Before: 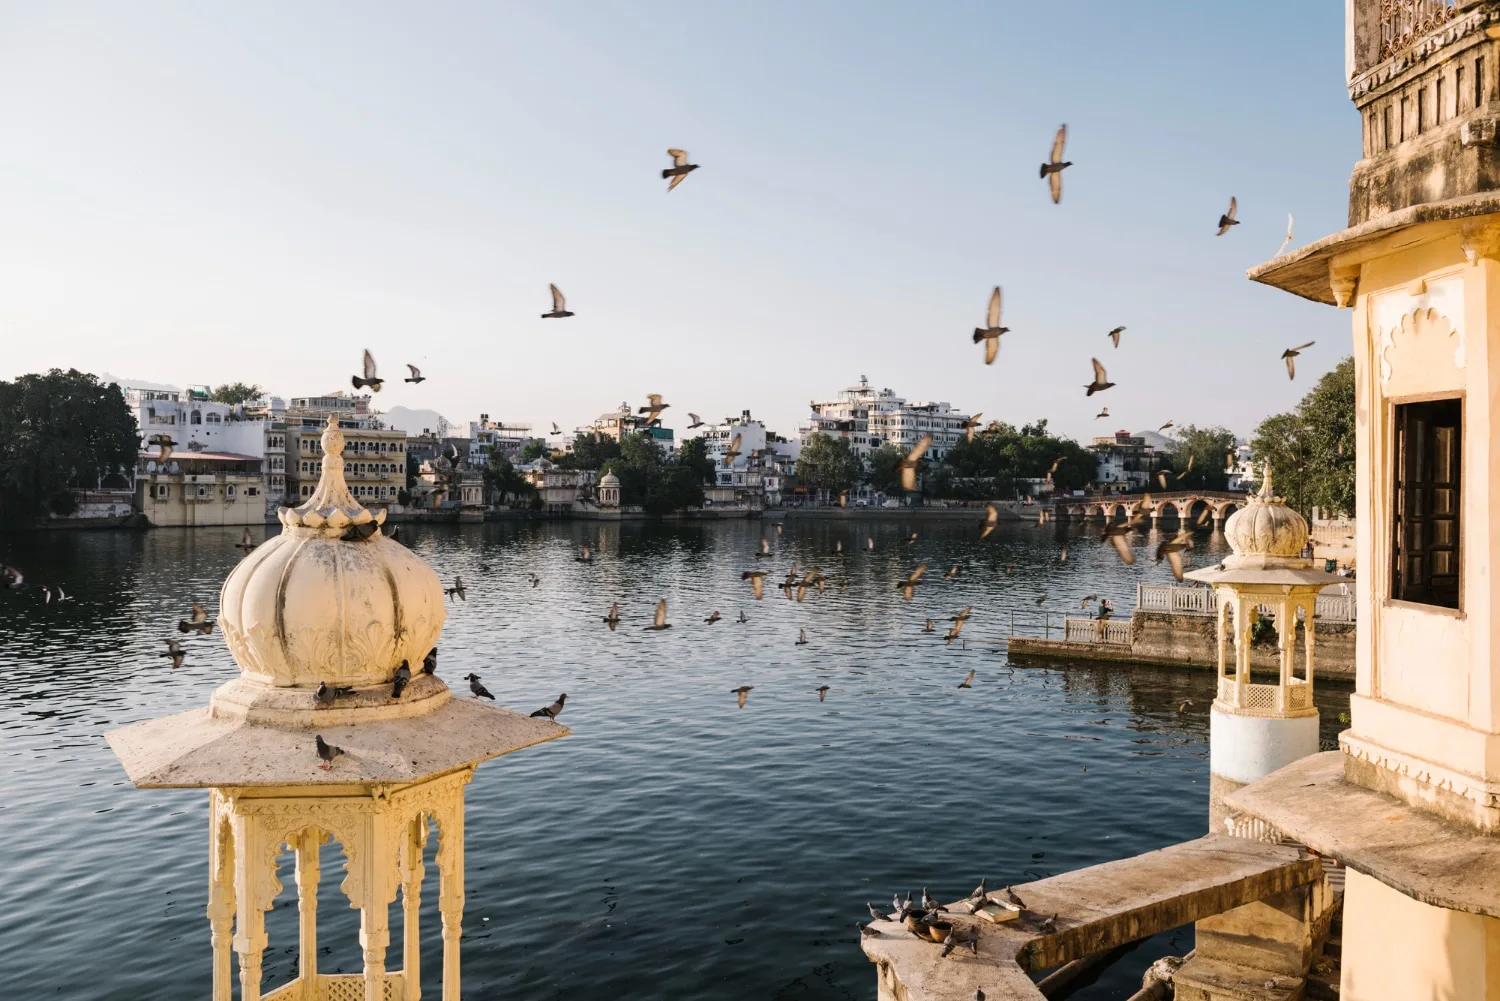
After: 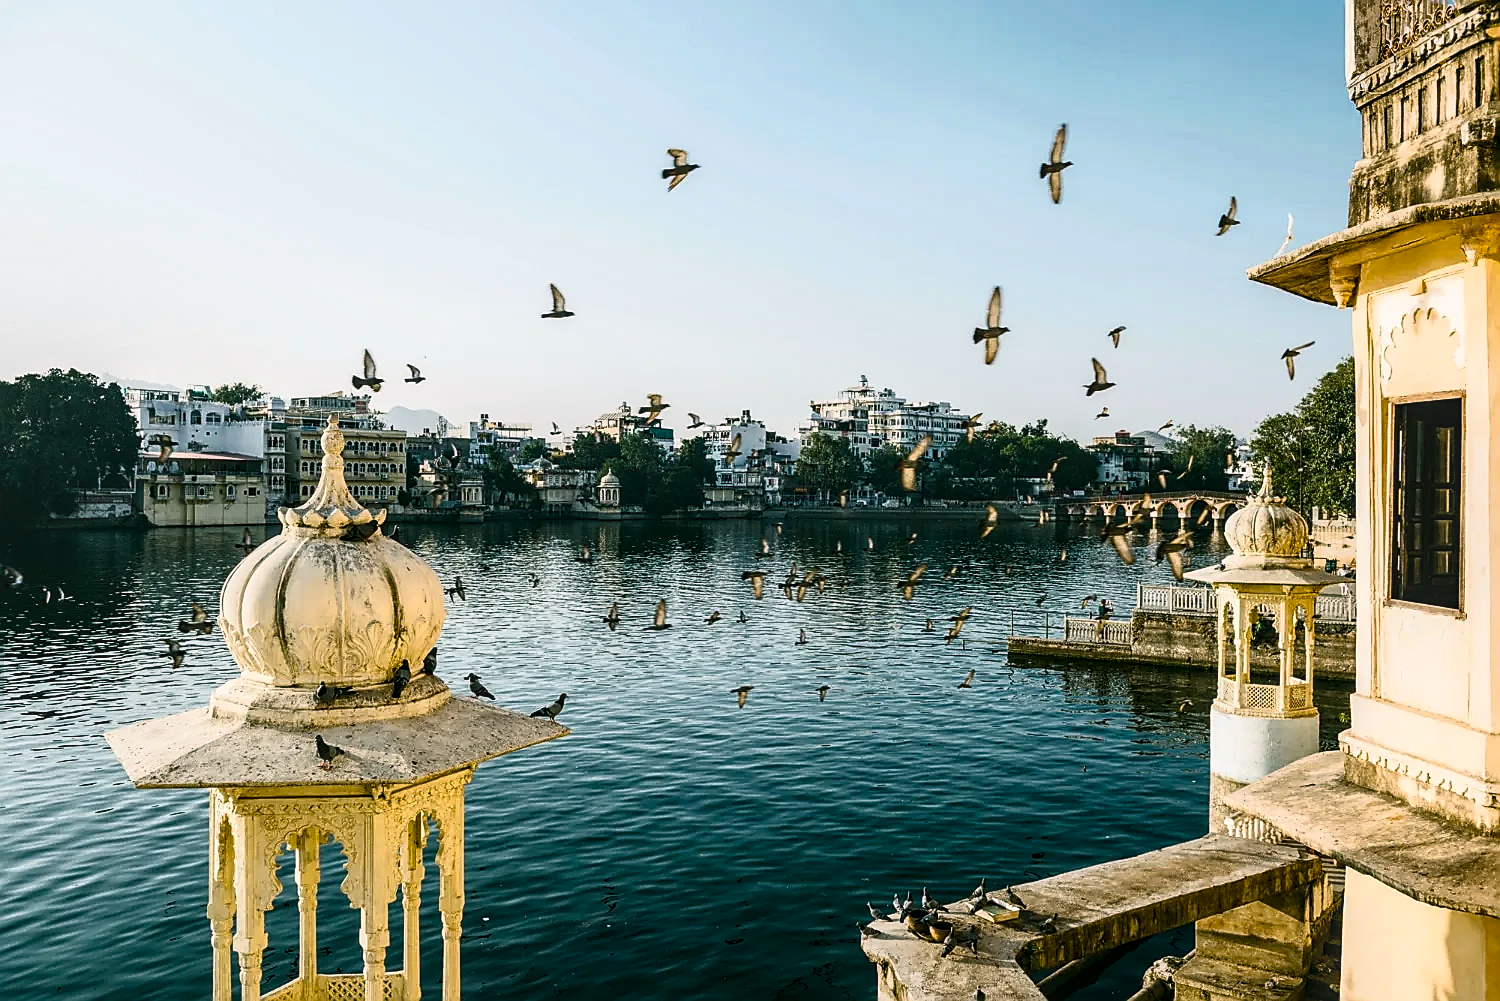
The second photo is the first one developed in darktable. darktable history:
tone curve: curves: ch0 [(0, 0) (0.003, 0.007) (0.011, 0.01) (0.025, 0.016) (0.044, 0.025) (0.069, 0.036) (0.1, 0.052) (0.136, 0.073) (0.177, 0.103) (0.224, 0.135) (0.277, 0.177) (0.335, 0.233) (0.399, 0.303) (0.468, 0.376) (0.543, 0.469) (0.623, 0.581) (0.709, 0.723) (0.801, 0.863) (0.898, 0.938) (1, 1)], color space Lab, linked channels, preserve colors none
local contrast: detail 130%
color balance rgb: power › chroma 2.155%, power › hue 163.91°, perceptual saturation grading › global saturation 46.206%, perceptual saturation grading › highlights -49.031%, perceptual saturation grading › shadows 29.414%, global vibrance 20%
sharpen: radius 1.38, amount 1.257, threshold 0.849
